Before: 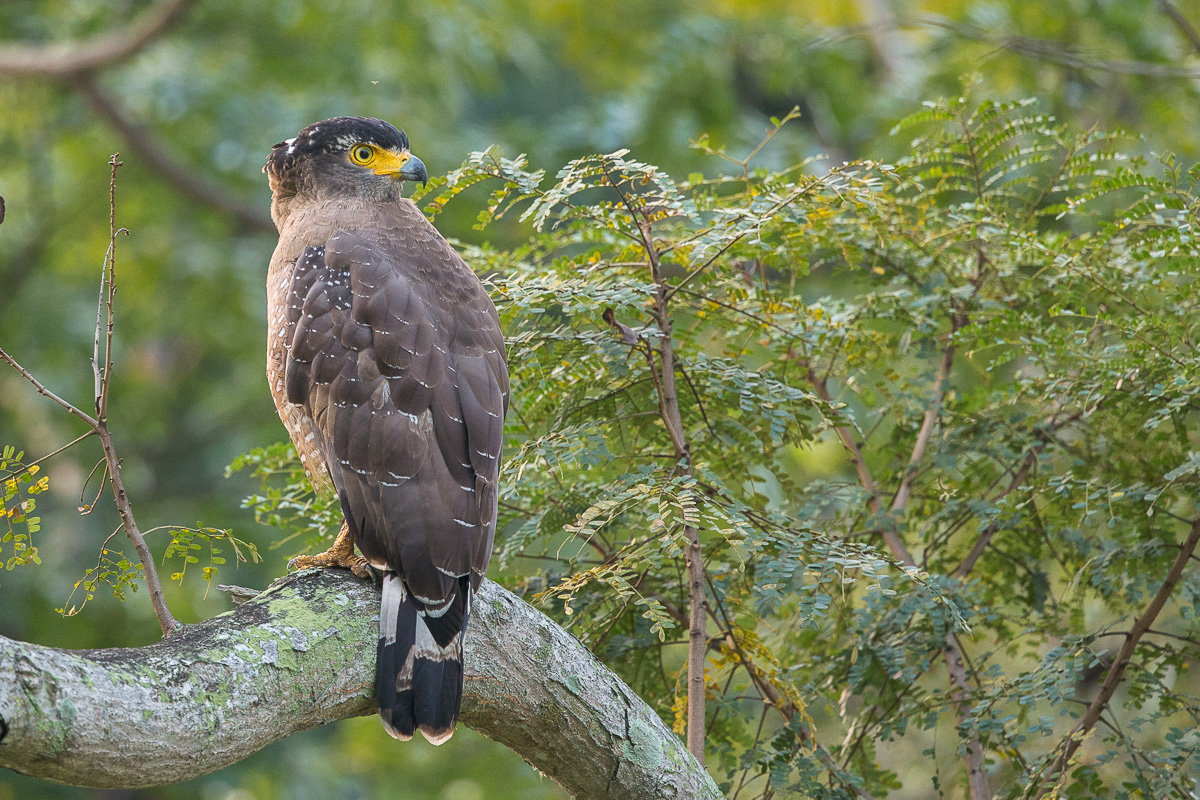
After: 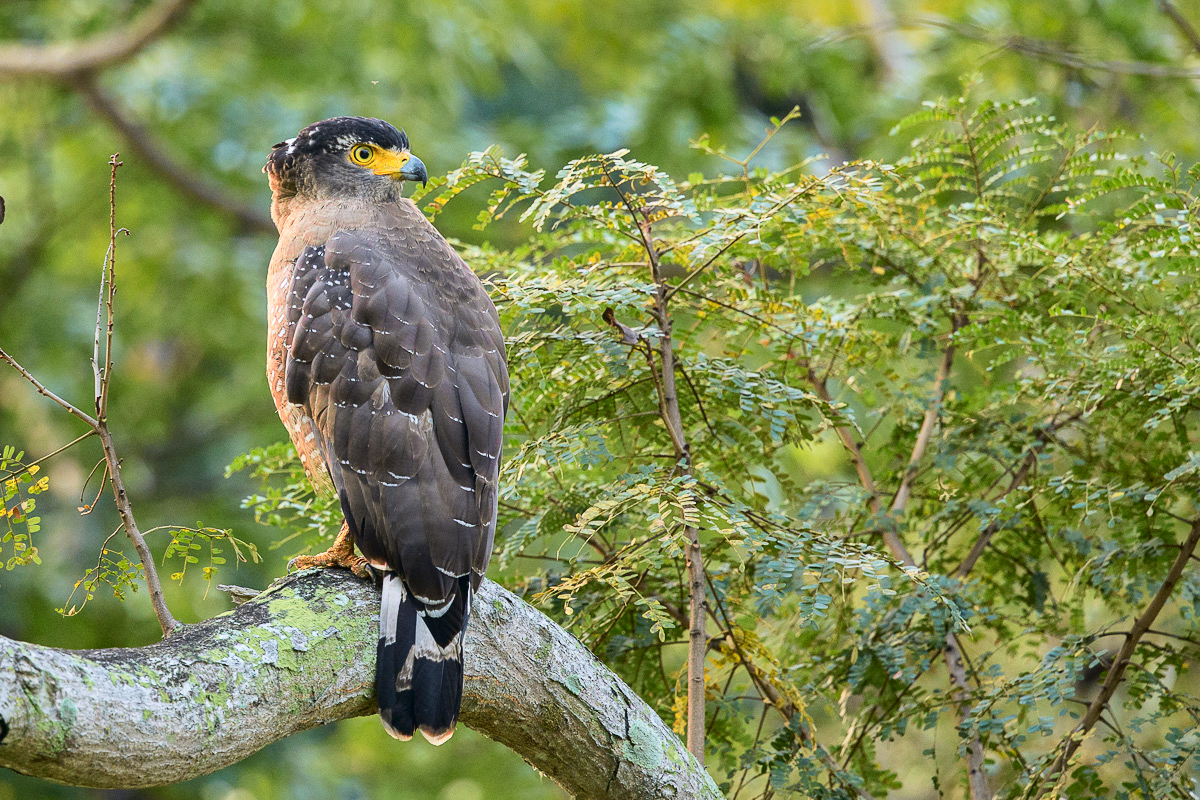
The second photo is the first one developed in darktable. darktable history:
contrast brightness saturation: saturation -0.066
tone curve: curves: ch0 [(0, 0.01) (0.133, 0.057) (0.338, 0.327) (0.494, 0.55) (0.726, 0.807) (1, 1)]; ch1 [(0, 0) (0.346, 0.324) (0.45, 0.431) (0.5, 0.5) (0.522, 0.517) (0.543, 0.578) (1, 1)]; ch2 [(0, 0) (0.44, 0.424) (0.501, 0.499) (0.564, 0.611) (0.622, 0.667) (0.707, 0.746) (1, 1)], color space Lab, independent channels, preserve colors none
